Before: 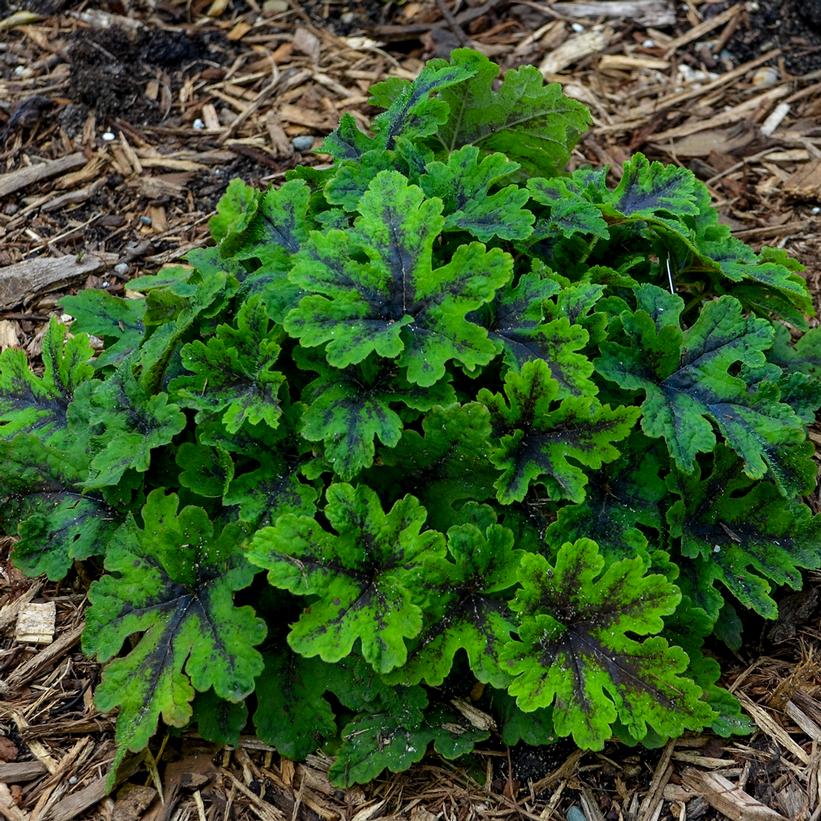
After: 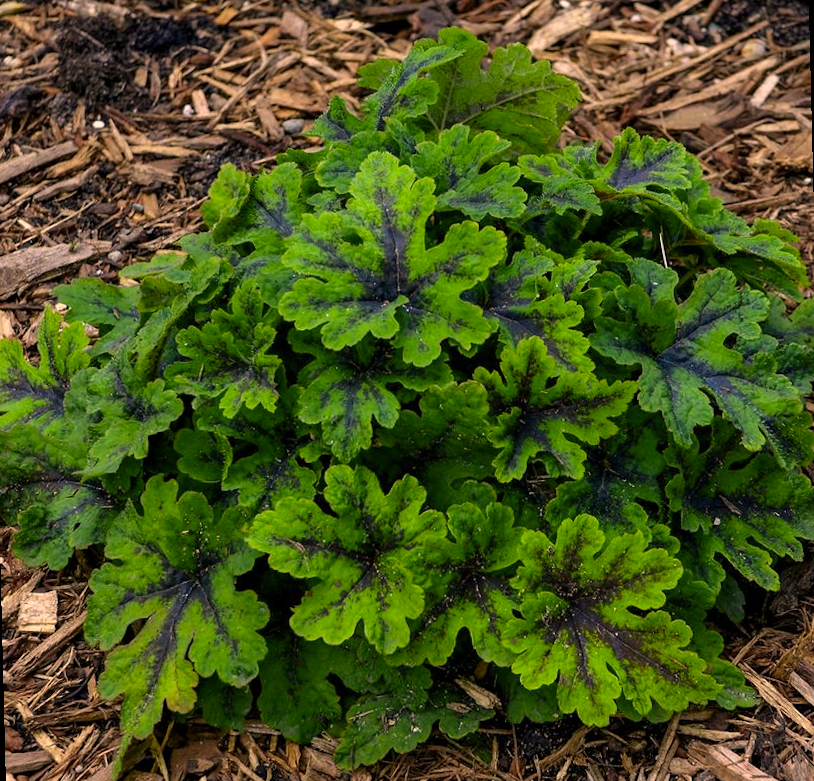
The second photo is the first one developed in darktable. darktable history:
rotate and perspective: rotation -1.42°, crop left 0.016, crop right 0.984, crop top 0.035, crop bottom 0.965
color correction: highlights a* 17.88, highlights b* 18.79
